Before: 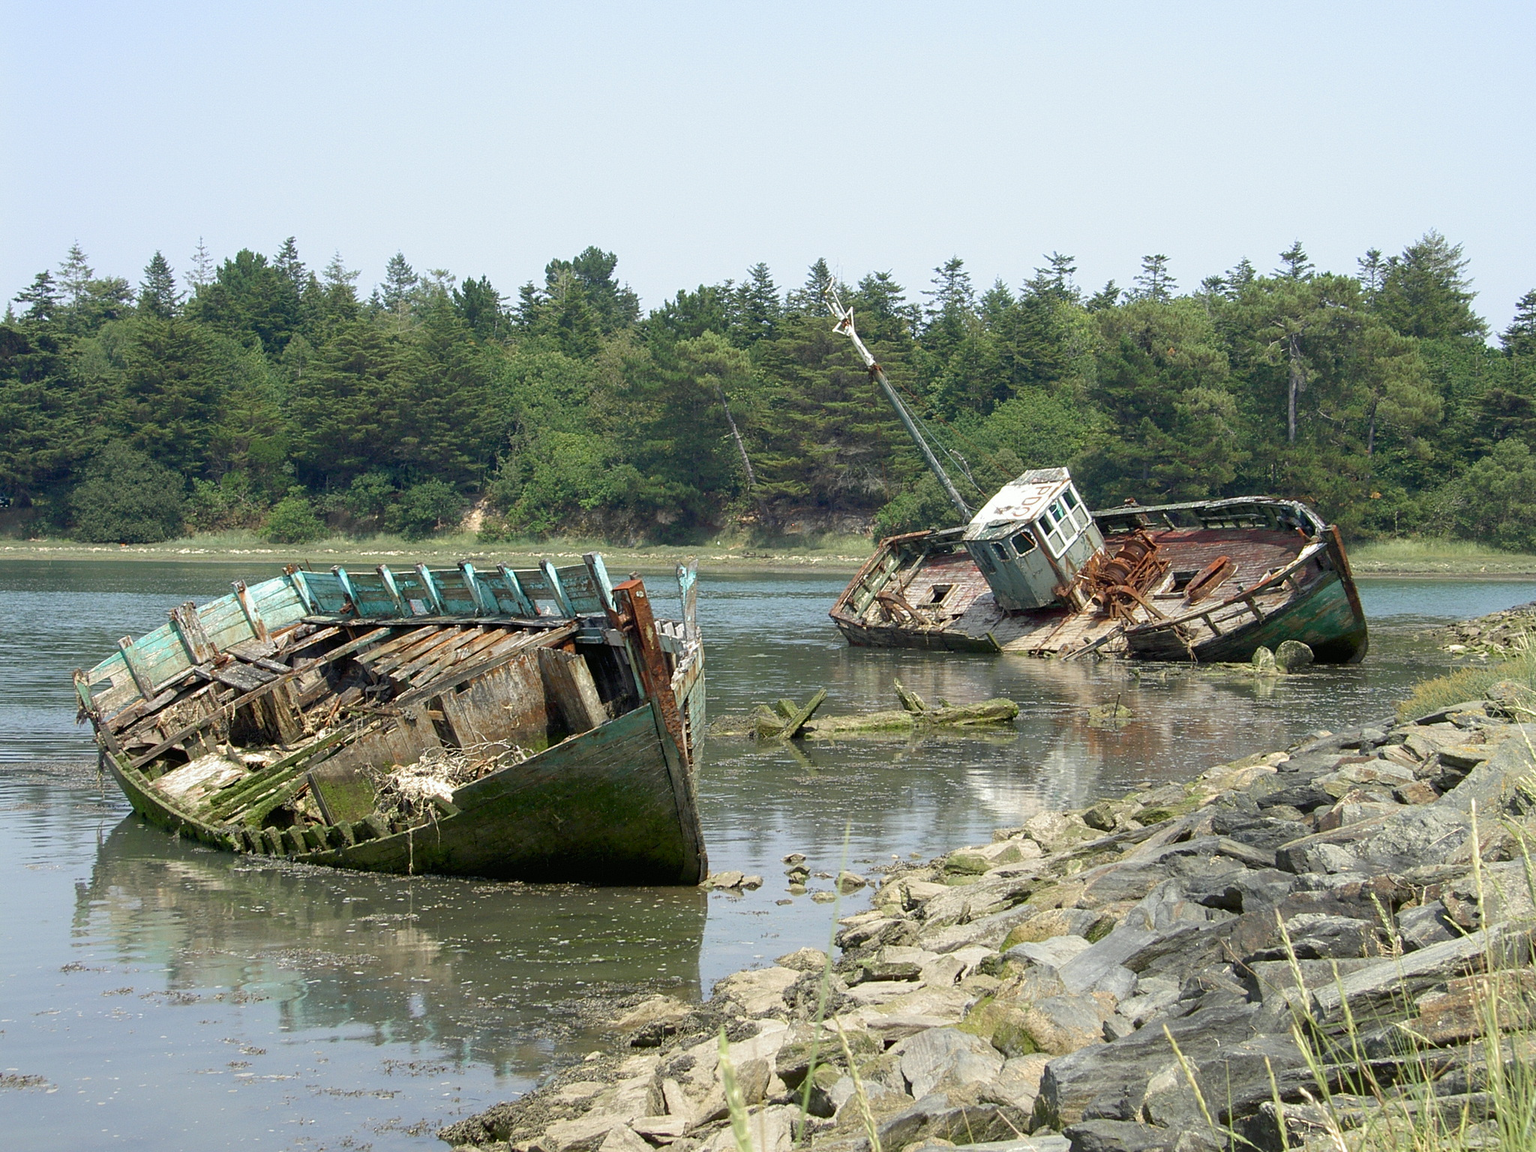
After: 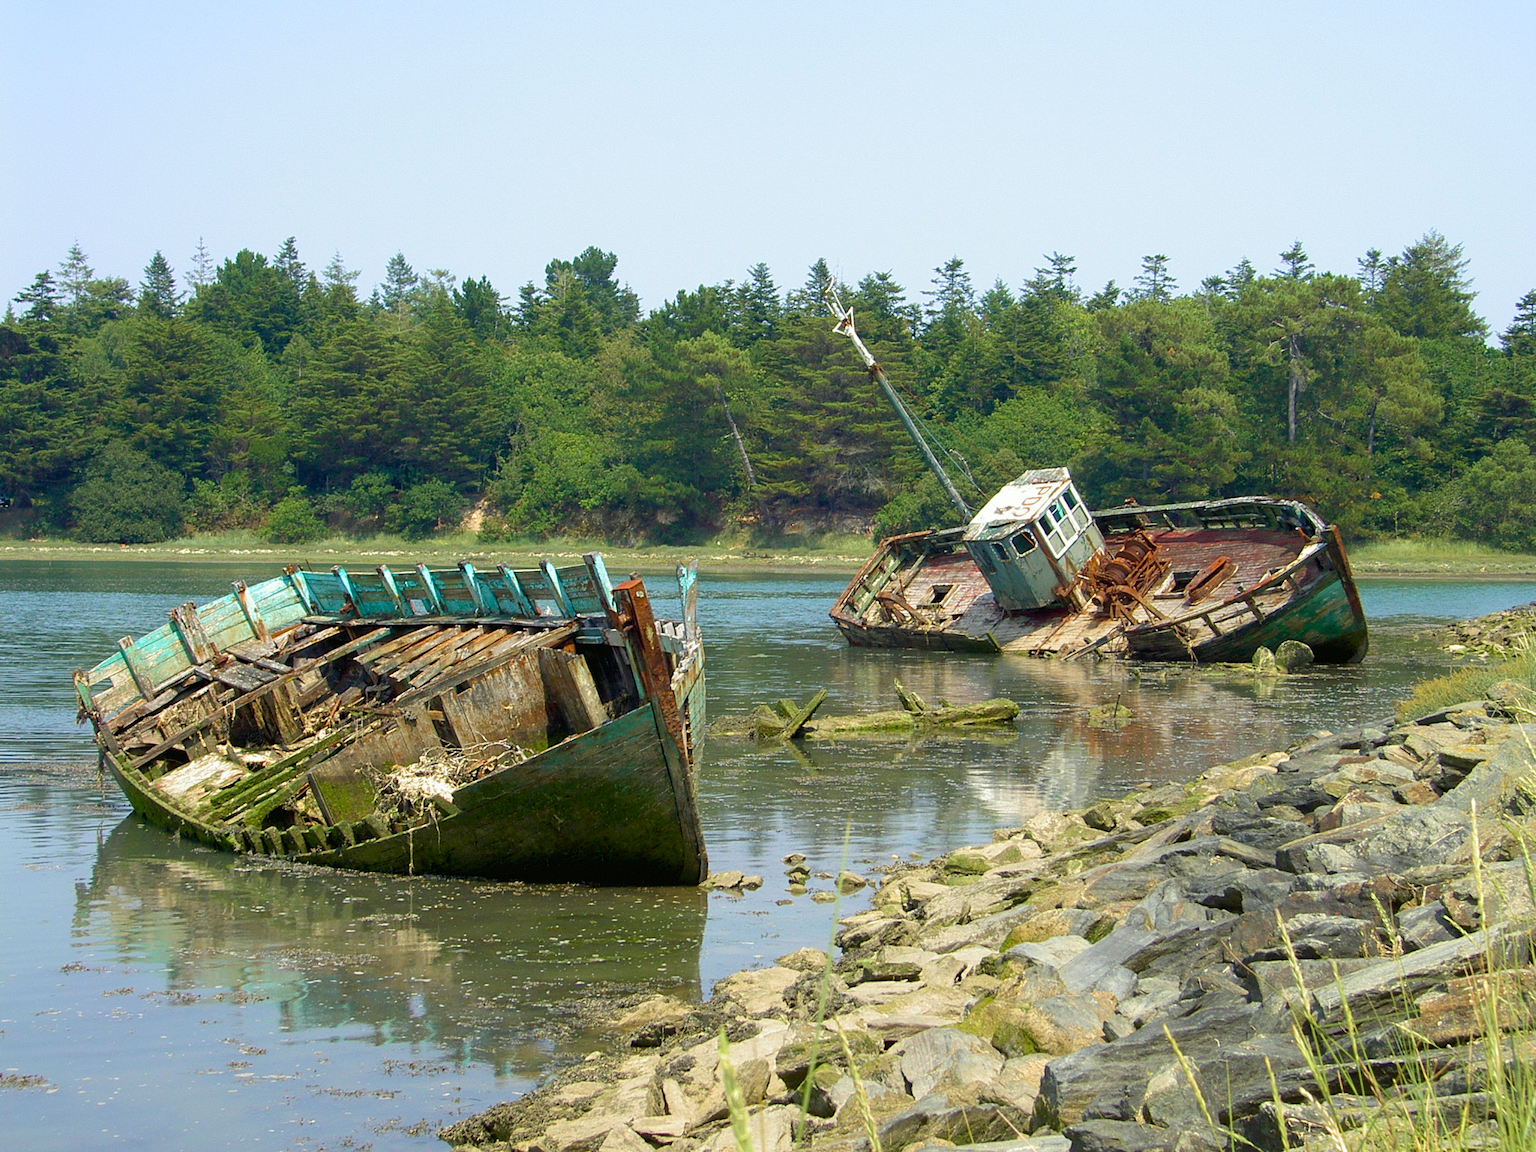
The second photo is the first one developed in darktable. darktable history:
velvia: on, module defaults
color balance rgb: perceptual saturation grading › global saturation 20%, global vibrance 20%
